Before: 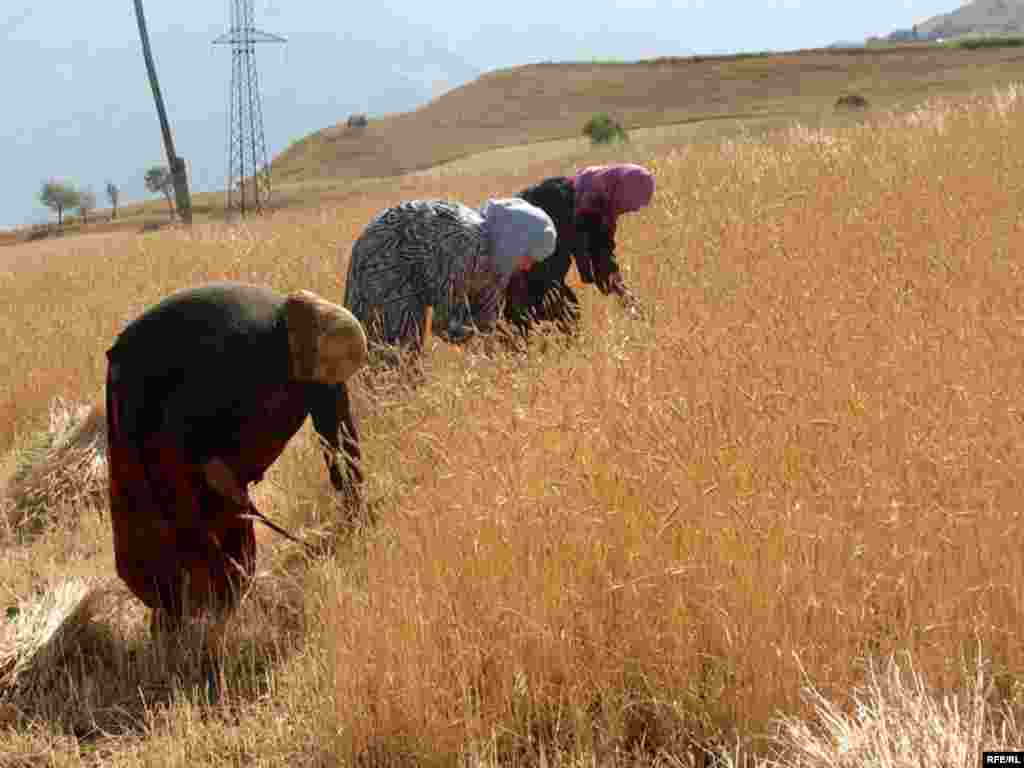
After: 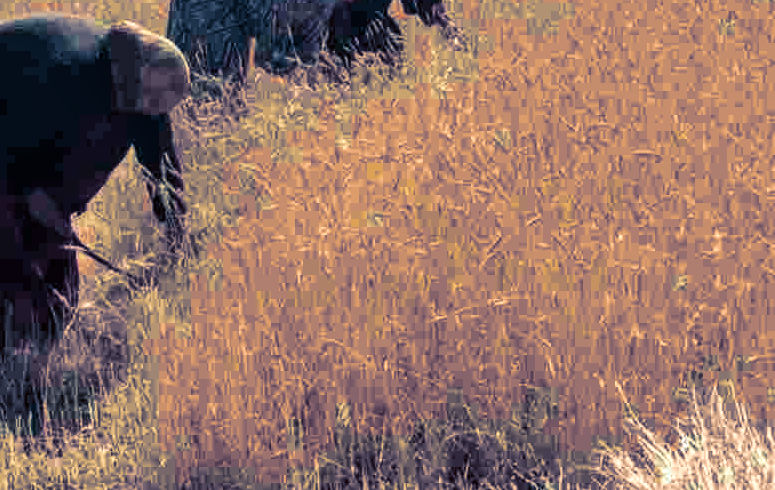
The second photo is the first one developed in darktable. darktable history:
crop and rotate: left 17.299%, top 35.115%, right 7.015%, bottom 1.024%
local contrast: on, module defaults
split-toning: shadows › hue 226.8°, shadows › saturation 0.84
contrast brightness saturation: contrast 0.1, brightness 0.02, saturation 0.02
